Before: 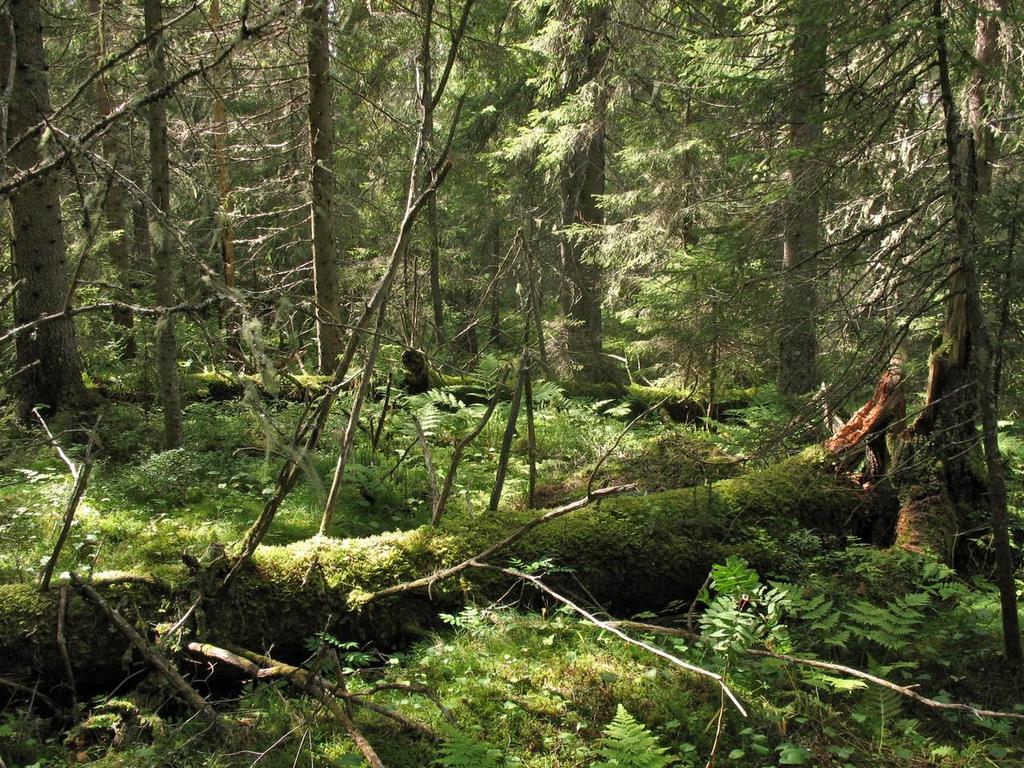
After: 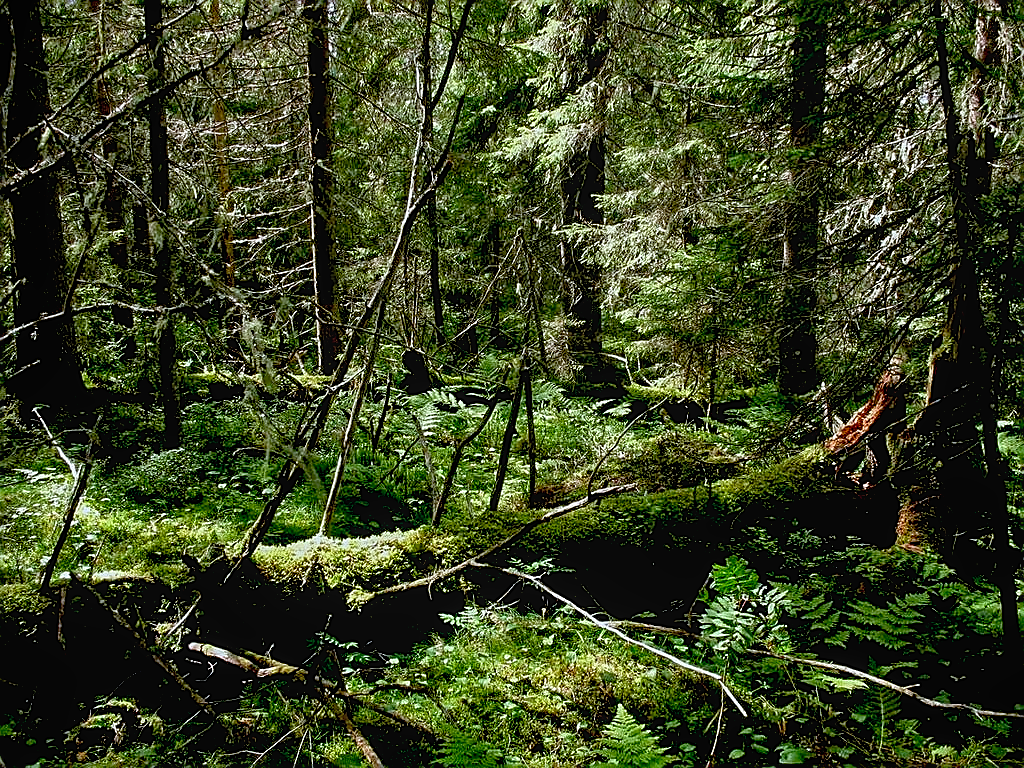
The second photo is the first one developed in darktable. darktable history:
sharpen: radius 1.407, amount 1.258, threshold 0.79
local contrast: detail 110%
color calibration: x 0.372, y 0.387, temperature 4285.05 K
exposure: black level correction 0.048, exposure 0.014 EV, compensate highlight preservation false
